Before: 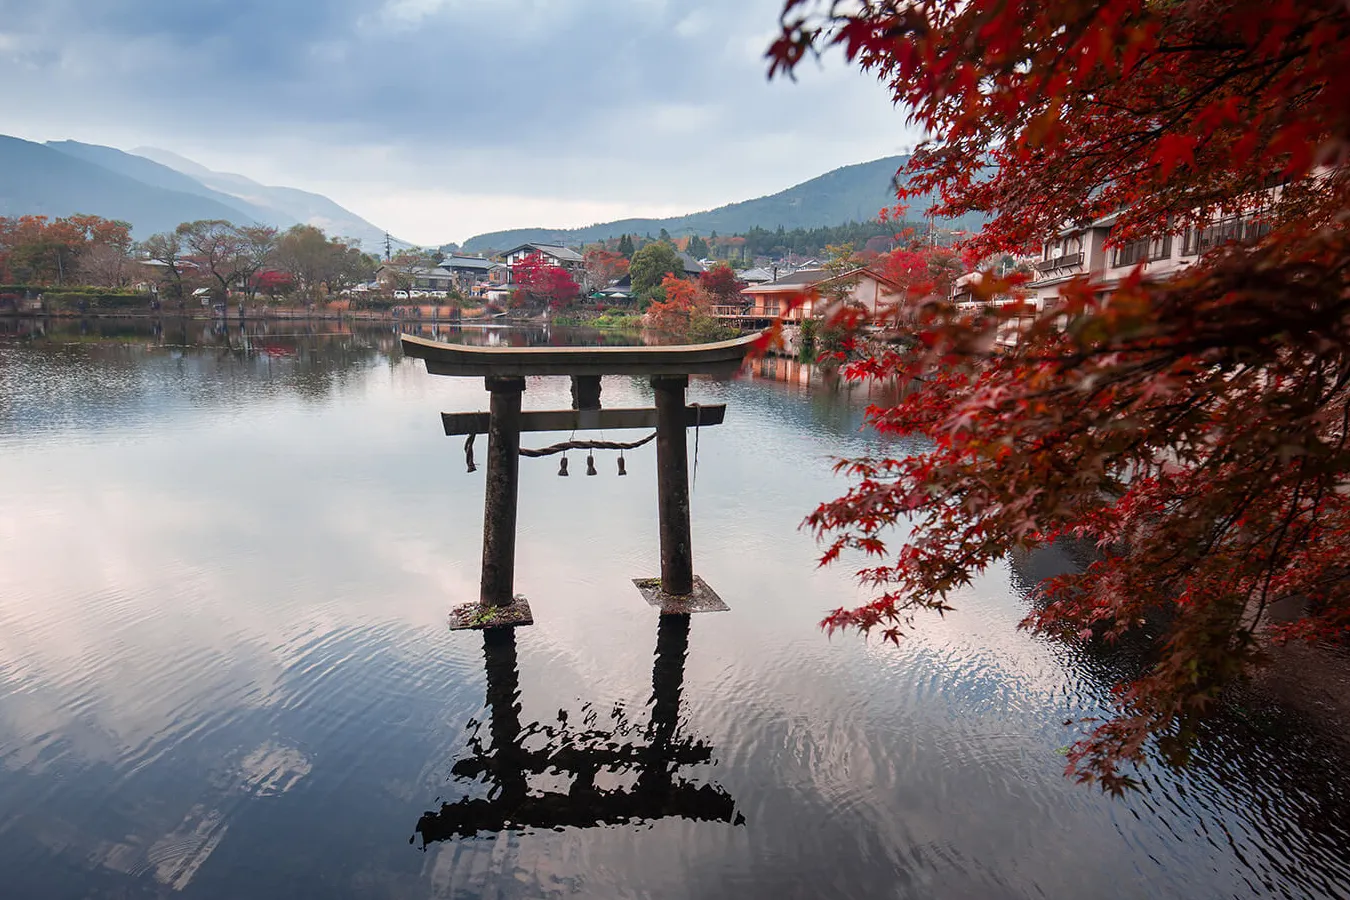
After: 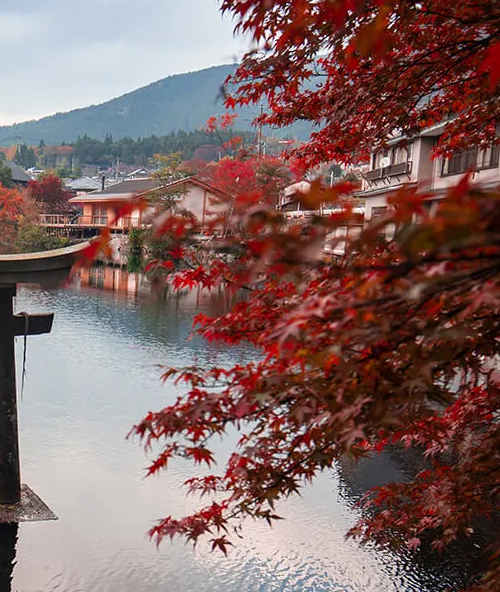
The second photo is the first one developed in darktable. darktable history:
crop and rotate: left 49.816%, top 10.121%, right 13.138%, bottom 24.001%
